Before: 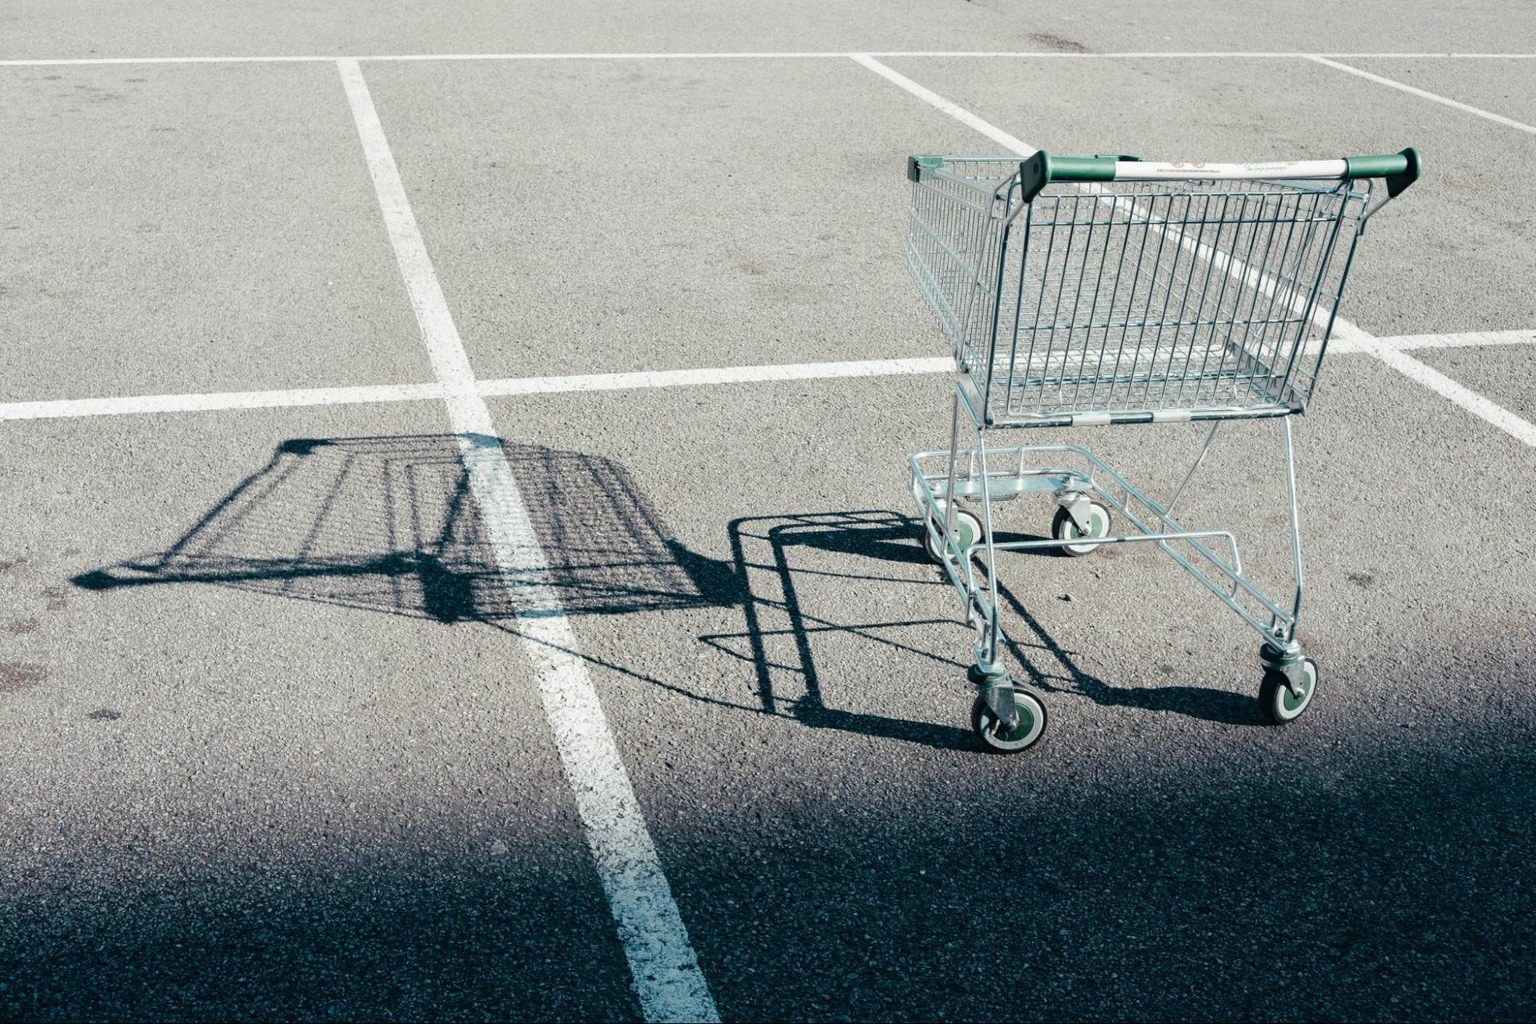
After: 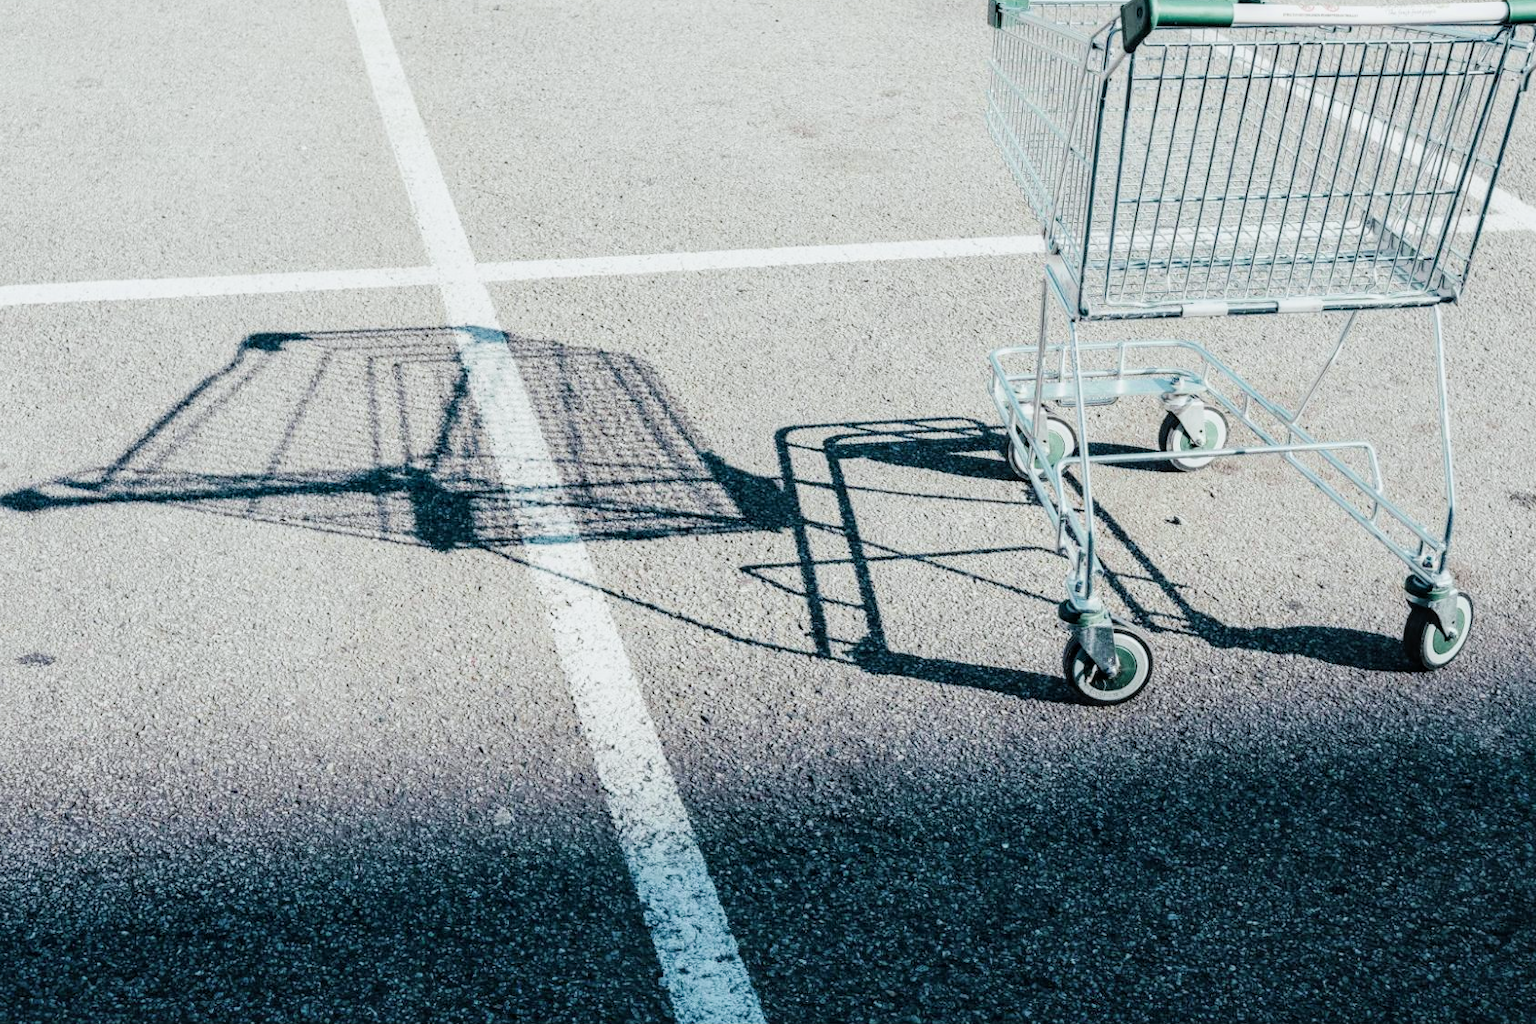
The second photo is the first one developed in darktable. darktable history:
exposure: black level correction 0, exposure 0.95 EV, compensate exposure bias true, compensate highlight preservation false
crop and rotate: left 4.842%, top 15.51%, right 10.668%
white balance: red 0.982, blue 1.018
local contrast: on, module defaults
filmic rgb: black relative exposure -7.65 EV, white relative exposure 4.56 EV, hardness 3.61
